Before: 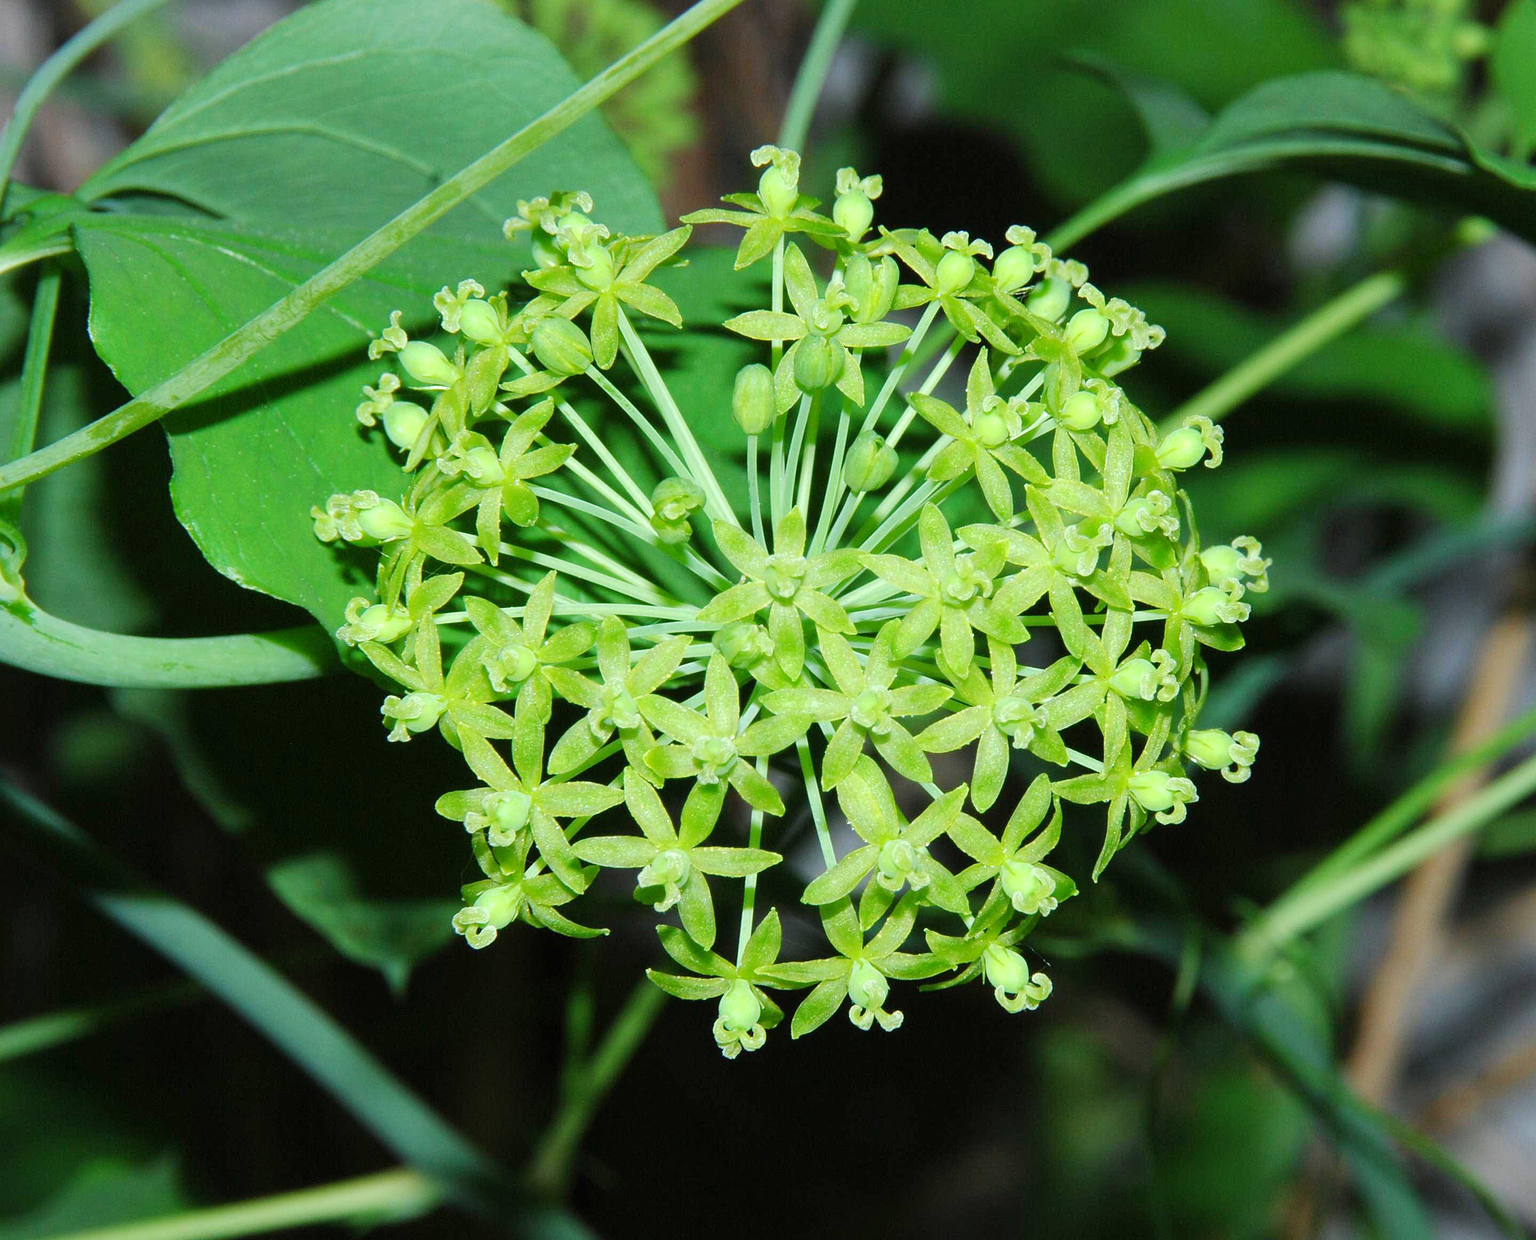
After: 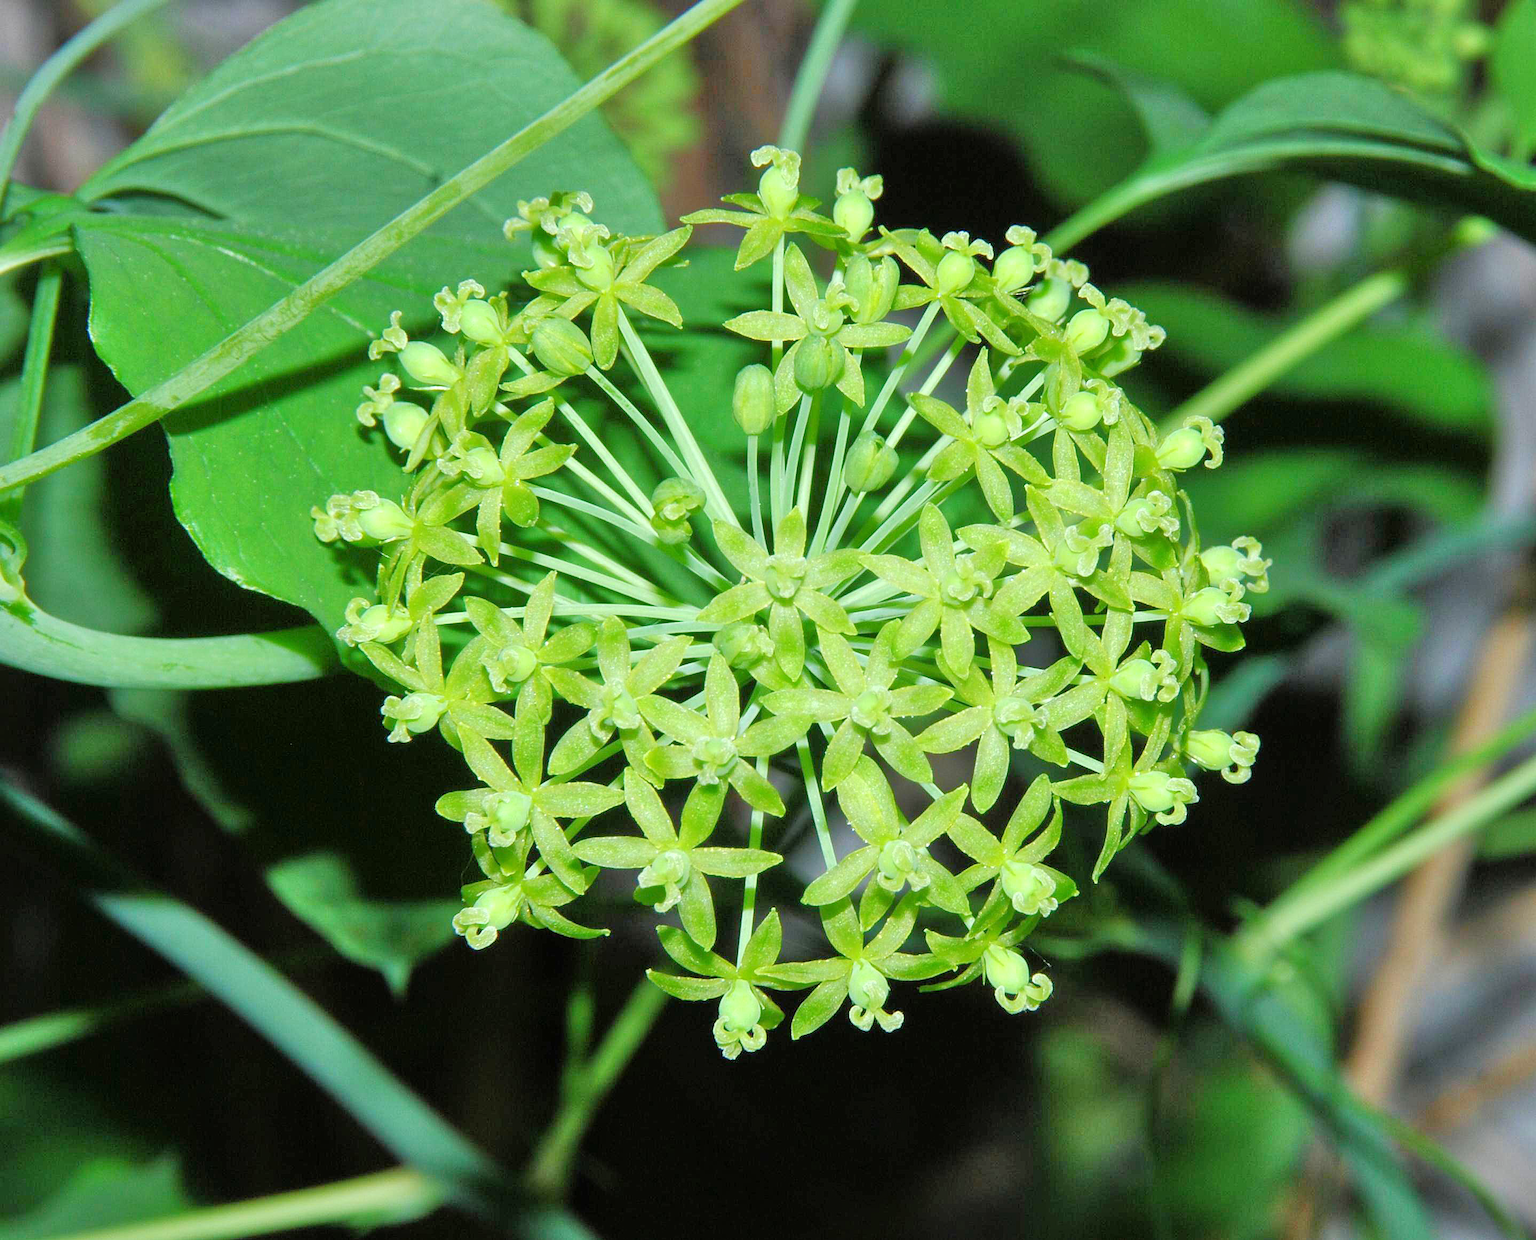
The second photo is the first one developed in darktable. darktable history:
tone equalizer: -7 EV 0.143 EV, -6 EV 0.615 EV, -5 EV 1.11 EV, -4 EV 1.34 EV, -3 EV 1.16 EV, -2 EV 0.6 EV, -1 EV 0.145 EV
